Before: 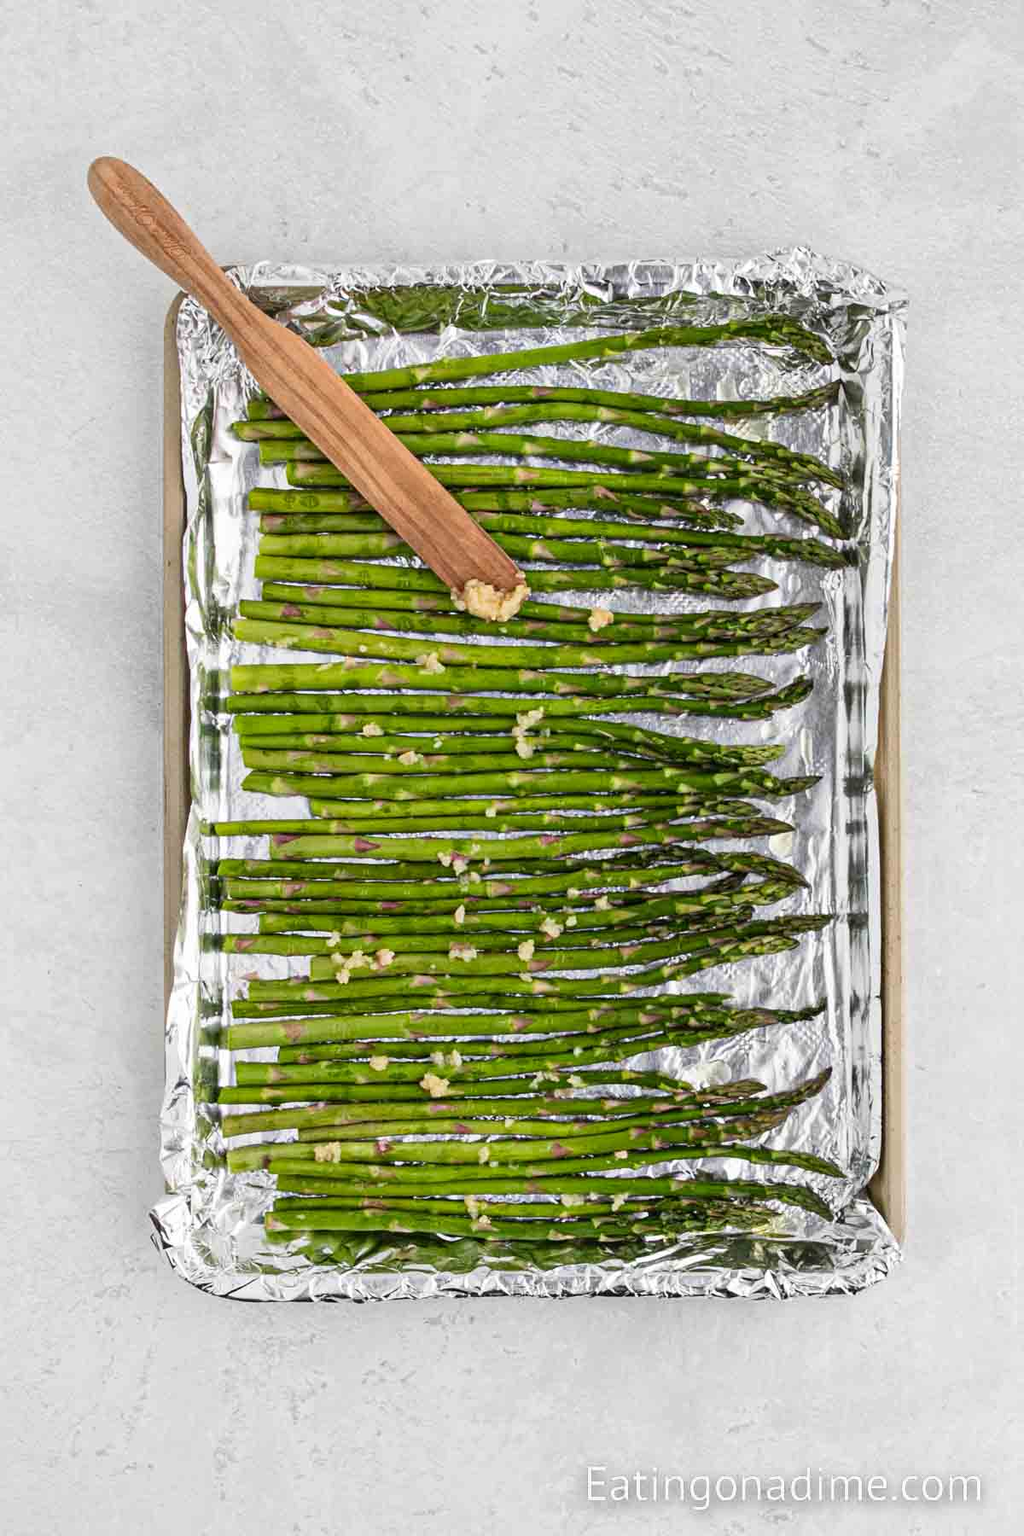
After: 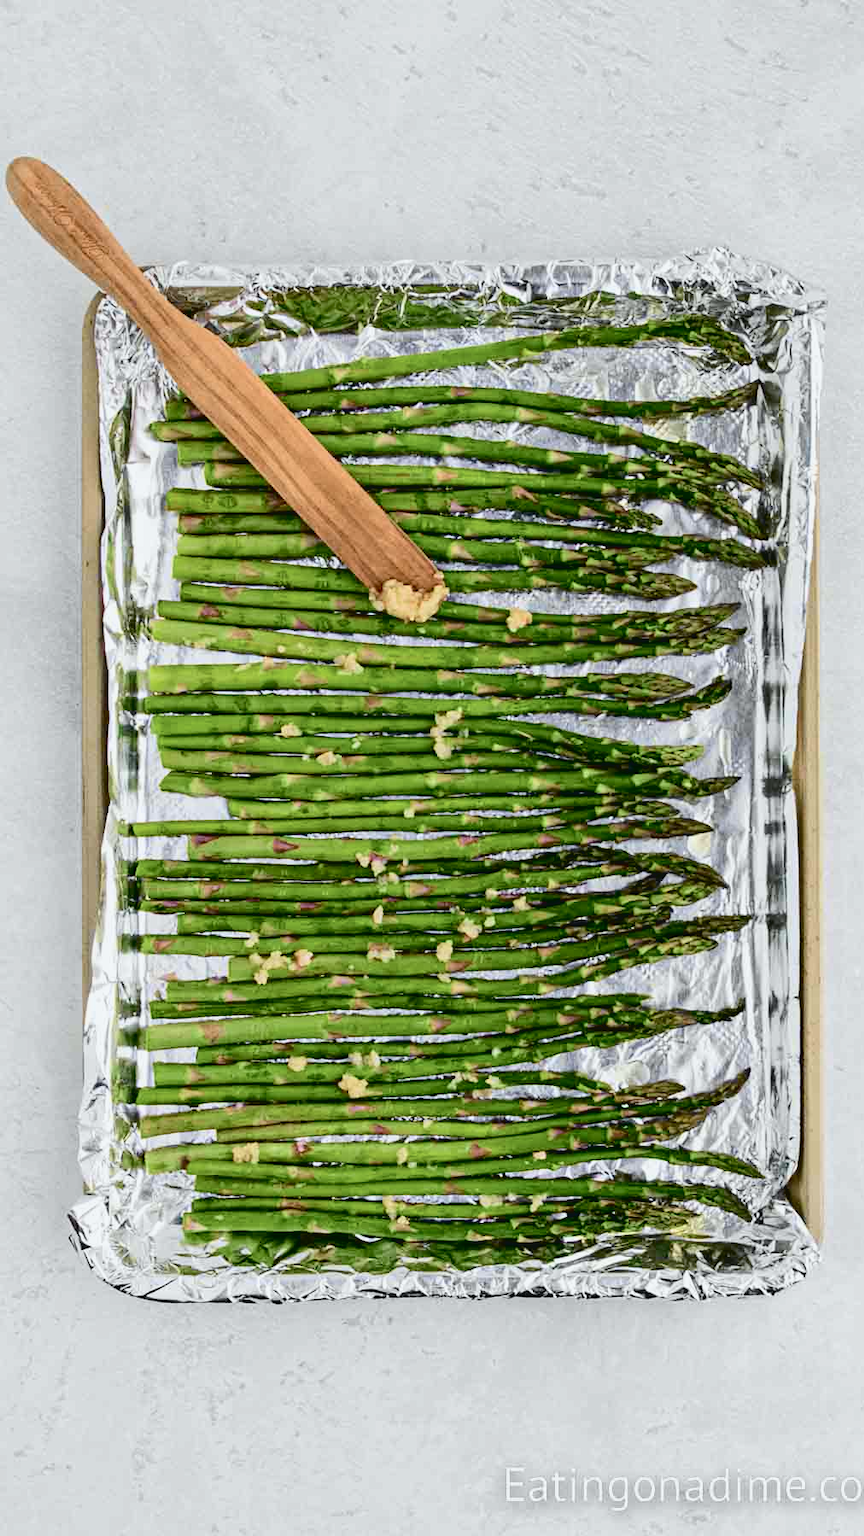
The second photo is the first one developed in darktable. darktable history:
crop: left 8.03%, right 7.482%
exposure: black level correction 0.009, exposure -0.16 EV, compensate highlight preservation false
tone curve: curves: ch0 [(0, 0.046) (0.037, 0.056) (0.176, 0.162) (0.33, 0.331) (0.432, 0.475) (0.601, 0.665) (0.843, 0.876) (1, 1)]; ch1 [(0, 0) (0.339, 0.349) (0.445, 0.42) (0.476, 0.47) (0.497, 0.492) (0.523, 0.514) (0.557, 0.558) (0.632, 0.615) (0.728, 0.746) (1, 1)]; ch2 [(0, 0) (0.327, 0.324) (0.417, 0.44) (0.46, 0.453) (0.502, 0.495) (0.526, 0.52) (0.54, 0.55) (0.606, 0.626) (0.745, 0.704) (1, 1)], color space Lab, independent channels, preserve colors none
